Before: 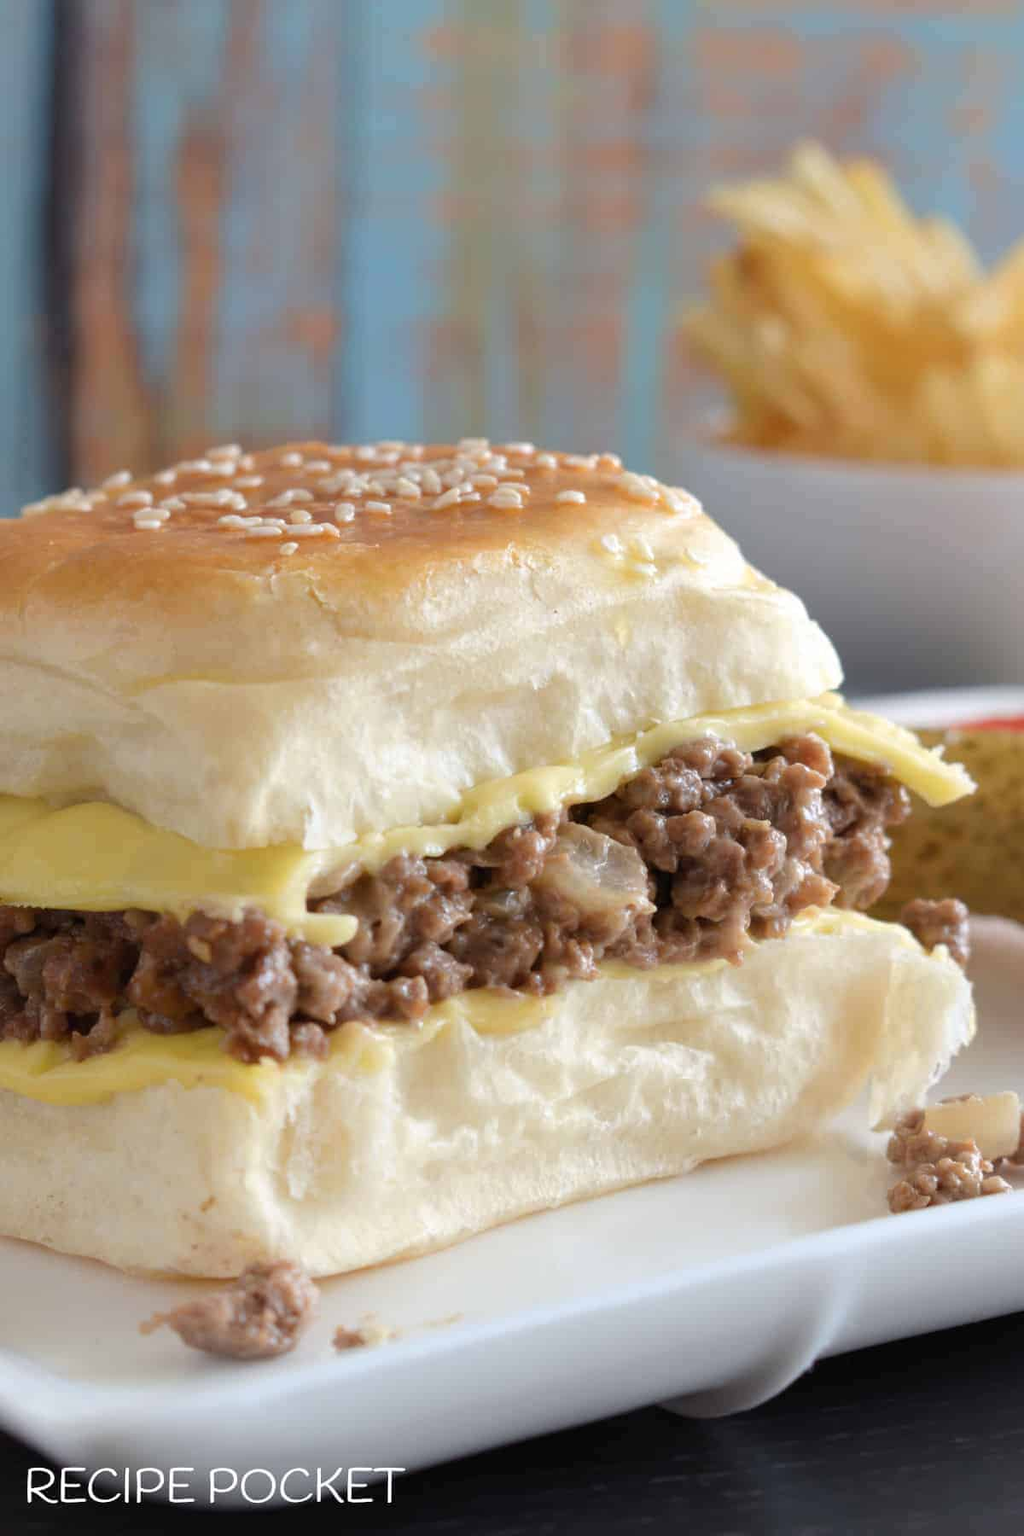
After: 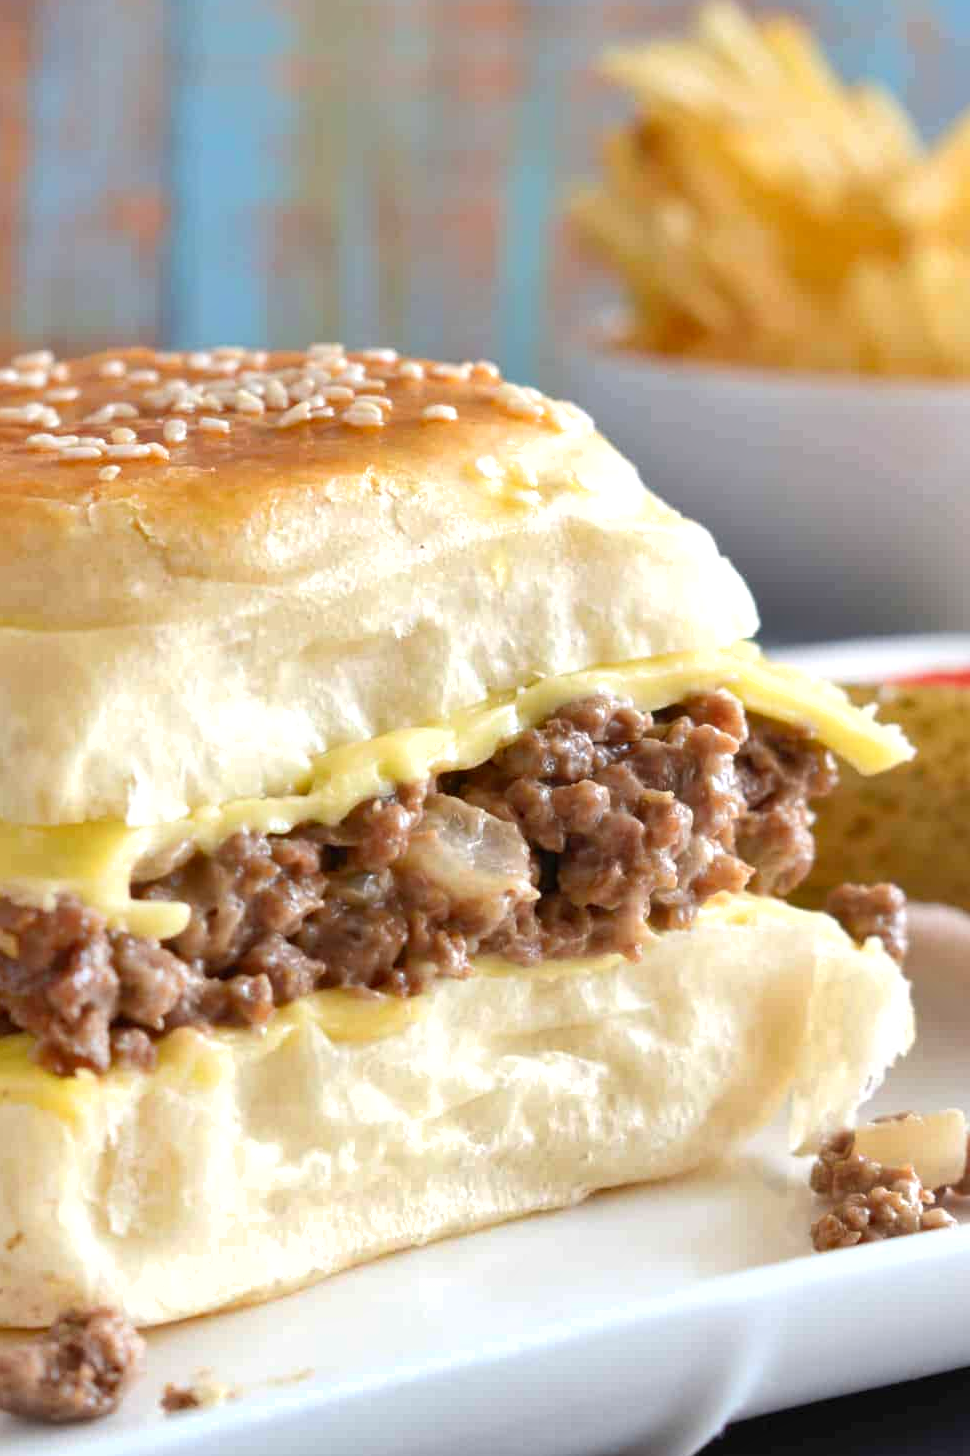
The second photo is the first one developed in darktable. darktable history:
shadows and highlights: low approximation 0.01, soften with gaussian
contrast brightness saturation: contrast 0.099, brightness 0.026, saturation 0.09
crop: left 19.114%, top 9.475%, right 0%, bottom 9.623%
levels: levels [0, 0.435, 0.917]
